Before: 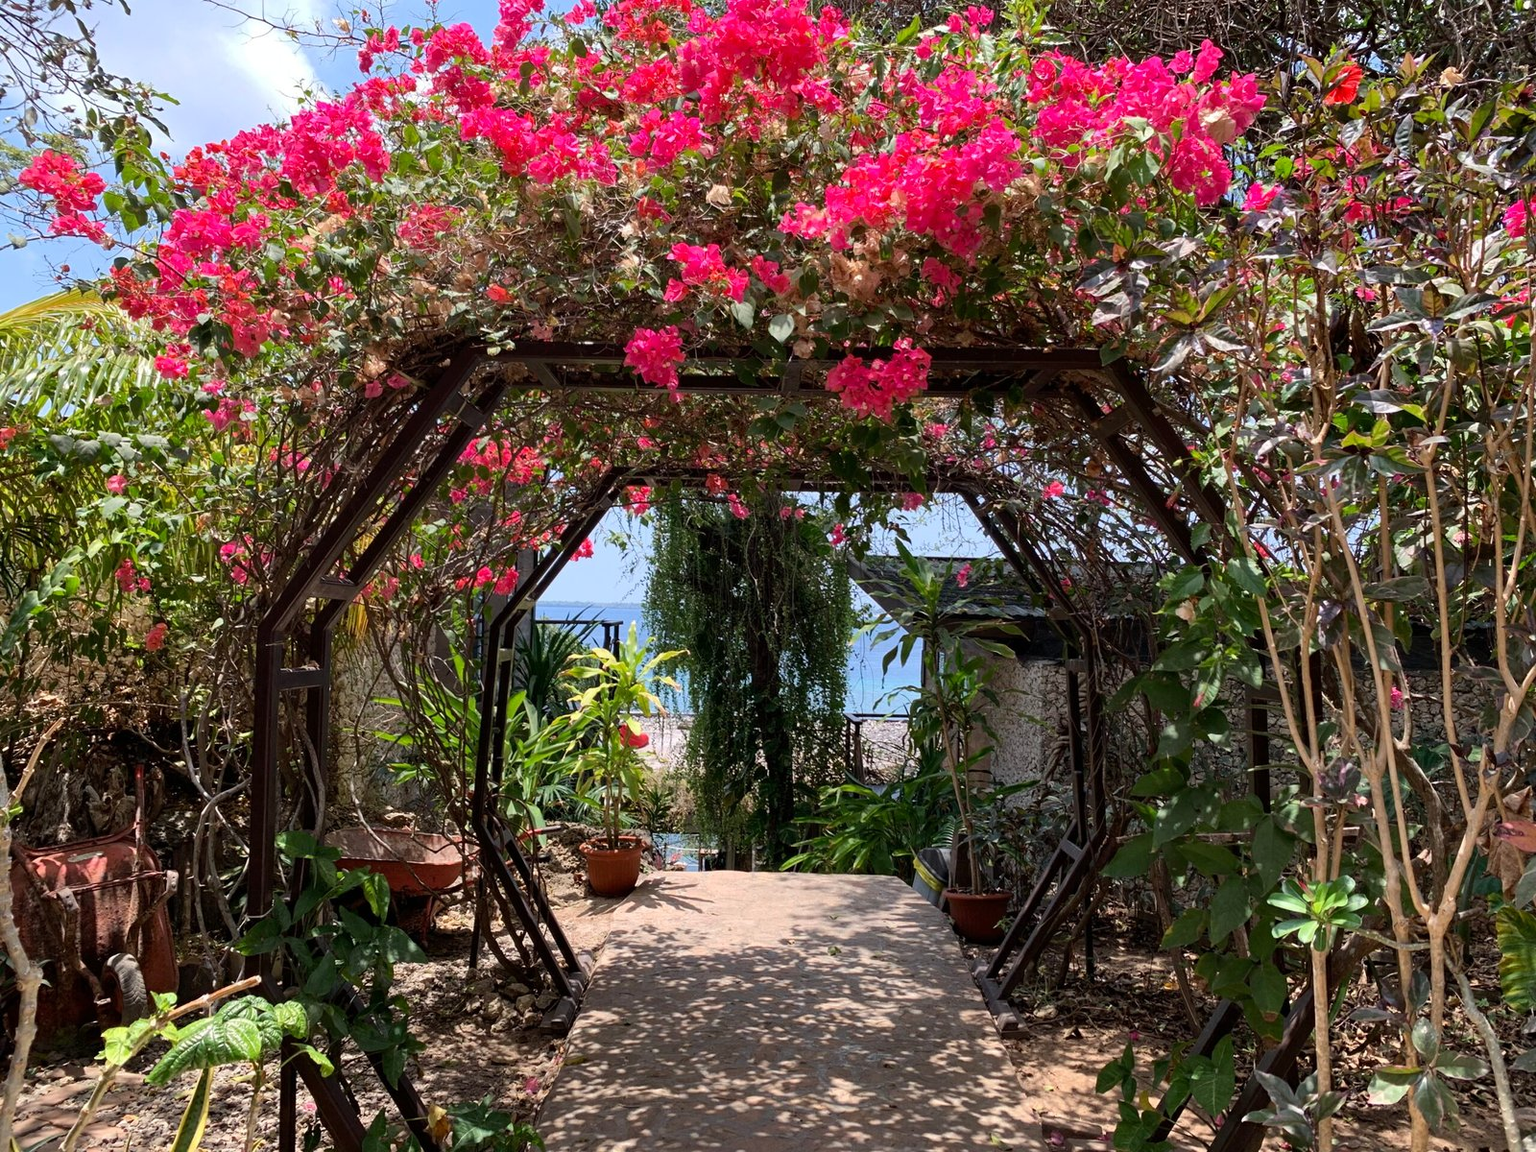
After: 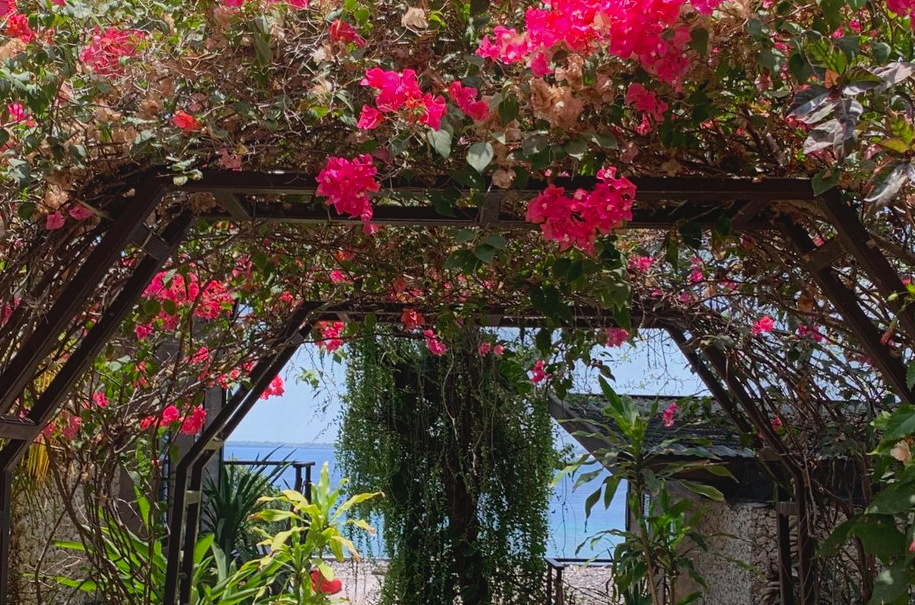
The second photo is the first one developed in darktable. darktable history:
crop: left 20.932%, top 15.471%, right 21.848%, bottom 34.081%
contrast equalizer: y [[0.439, 0.44, 0.442, 0.457, 0.493, 0.498], [0.5 ×6], [0.5 ×6], [0 ×6], [0 ×6]]
